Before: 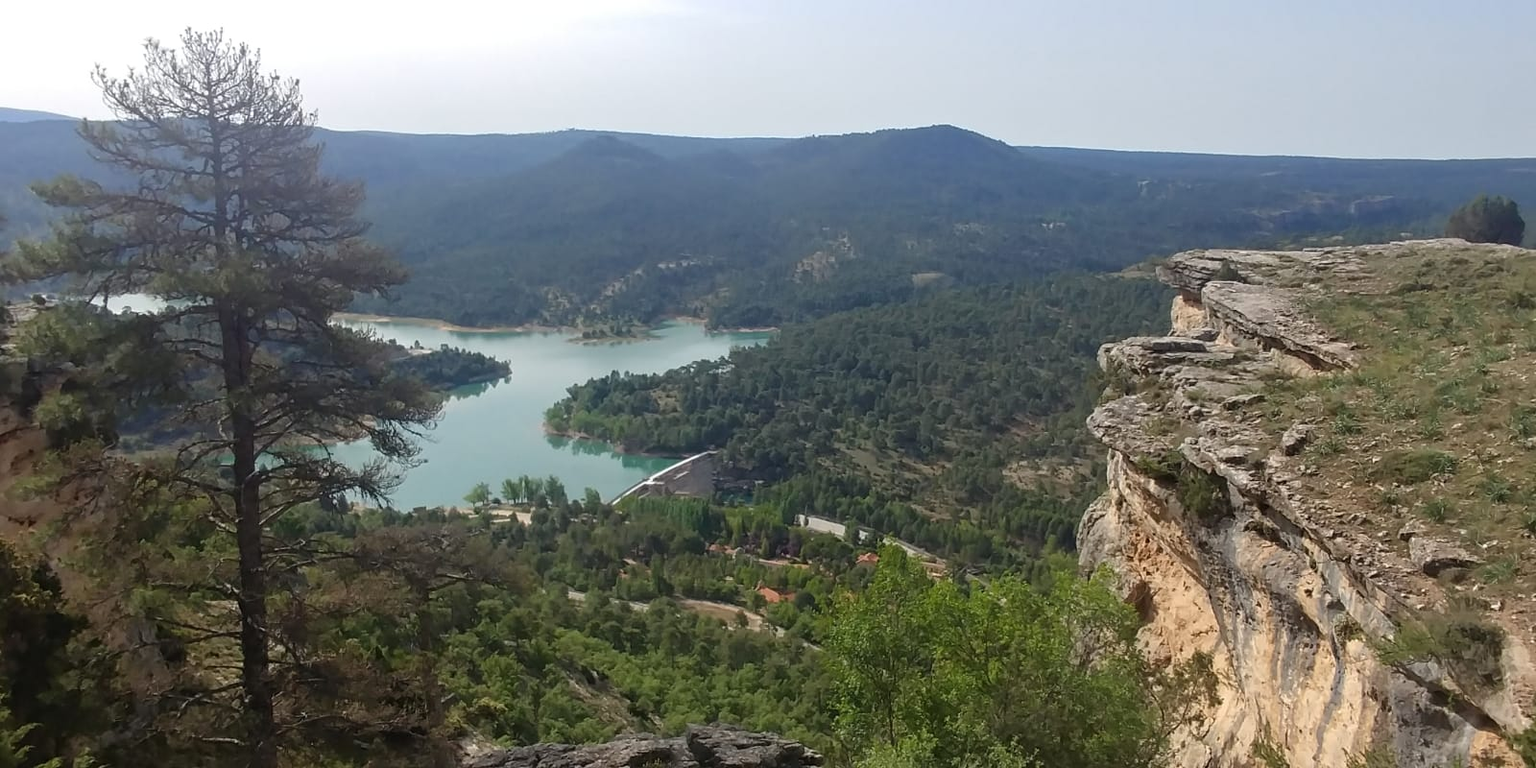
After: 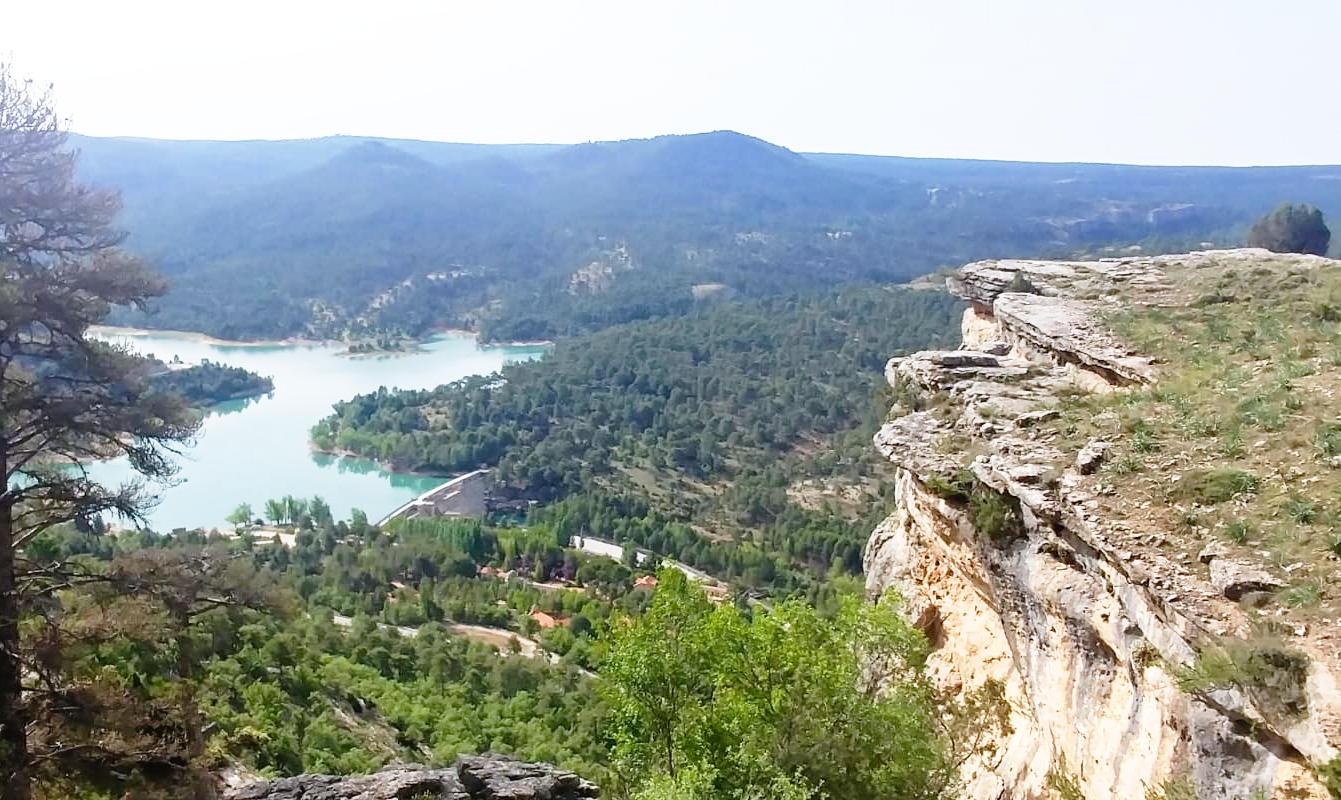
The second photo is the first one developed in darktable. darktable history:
base curve: curves: ch0 [(0, 0) (0.012, 0.01) (0.073, 0.168) (0.31, 0.711) (0.645, 0.957) (1, 1)], preserve colors none
white balance: red 0.984, blue 1.059
crop: left 16.145%
